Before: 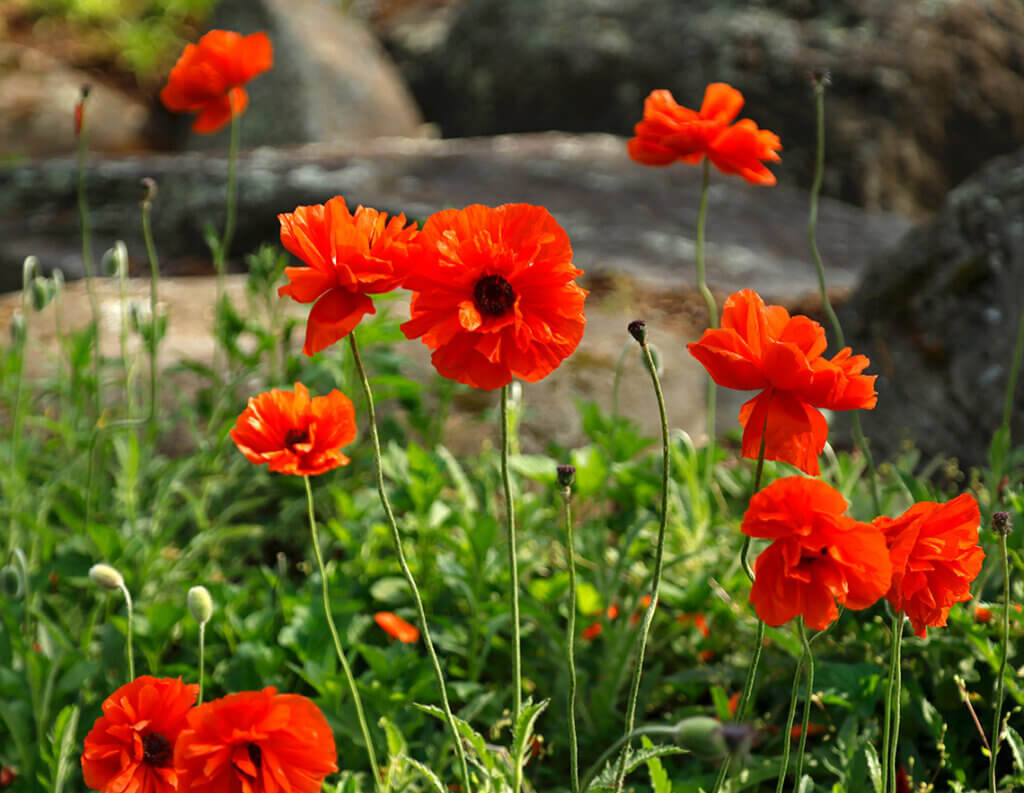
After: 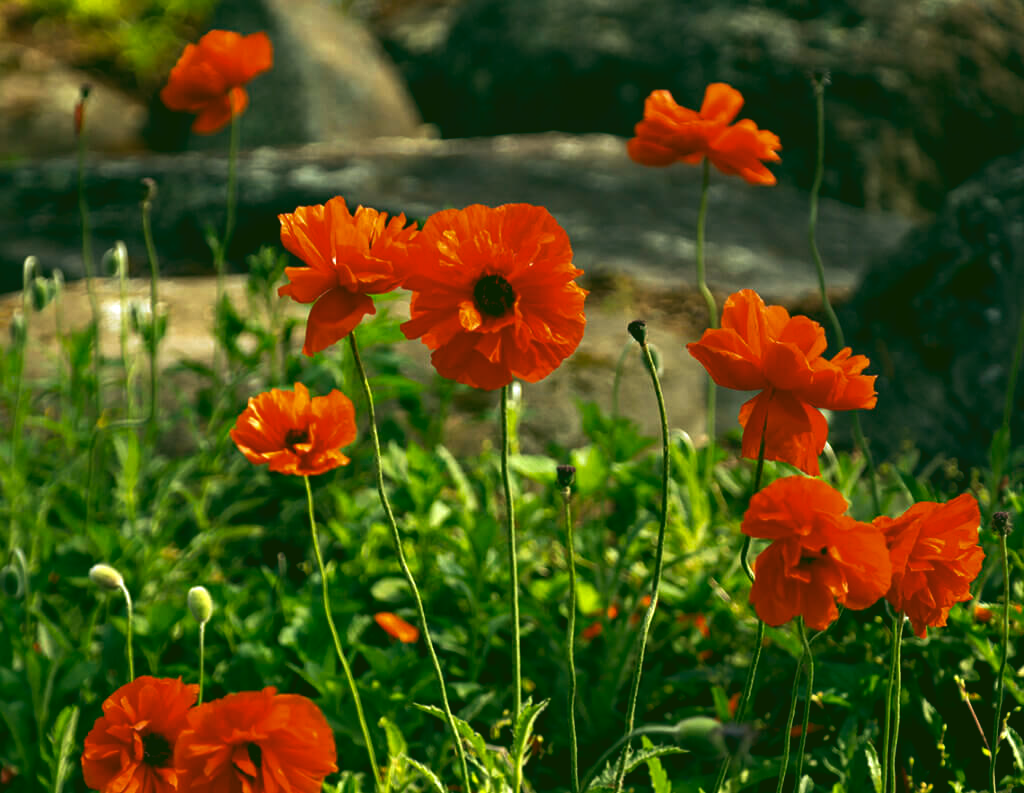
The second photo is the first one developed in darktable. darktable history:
color balance rgb: perceptual brilliance grading › highlights 14.29%, perceptual brilliance grading › mid-tones -5.92%, perceptual brilliance grading › shadows -26.83%, global vibrance 31.18%
rgb curve: curves: ch0 [(0.123, 0.061) (0.995, 0.887)]; ch1 [(0.06, 0.116) (1, 0.906)]; ch2 [(0, 0) (0.824, 0.69) (1, 1)], mode RGB, independent channels, compensate middle gray true
